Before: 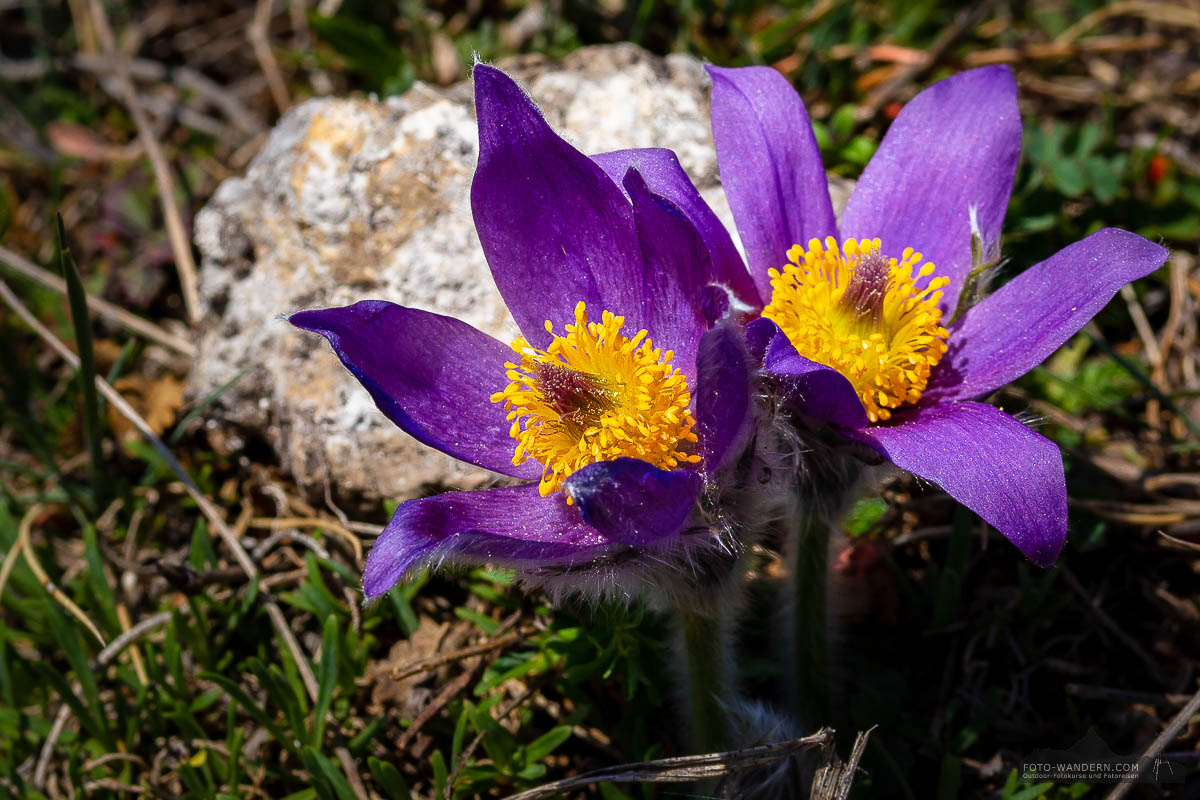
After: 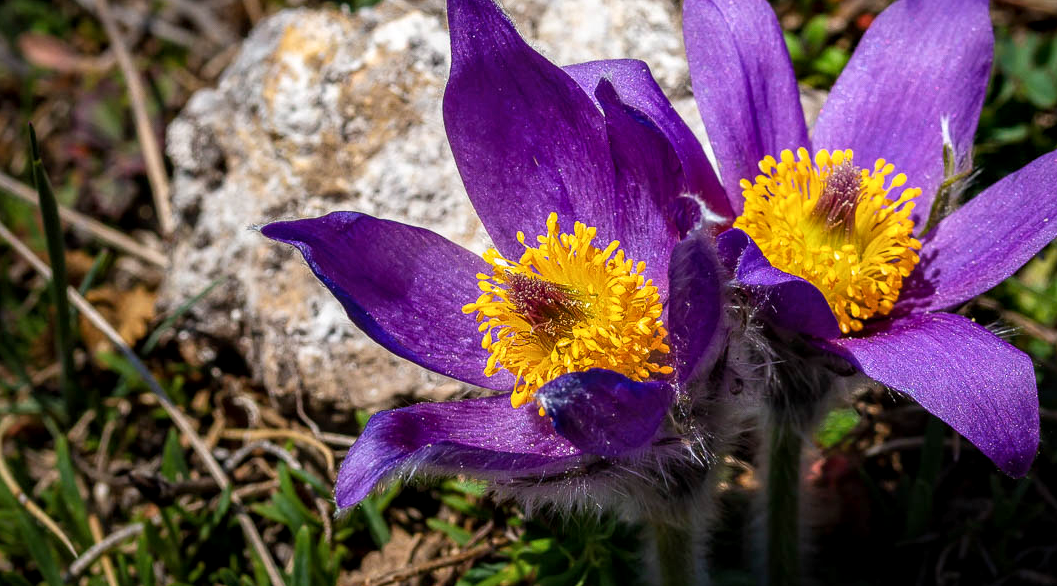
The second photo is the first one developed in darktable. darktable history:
local contrast: on, module defaults
crop and rotate: left 2.412%, top 11.153%, right 9.438%, bottom 15.517%
